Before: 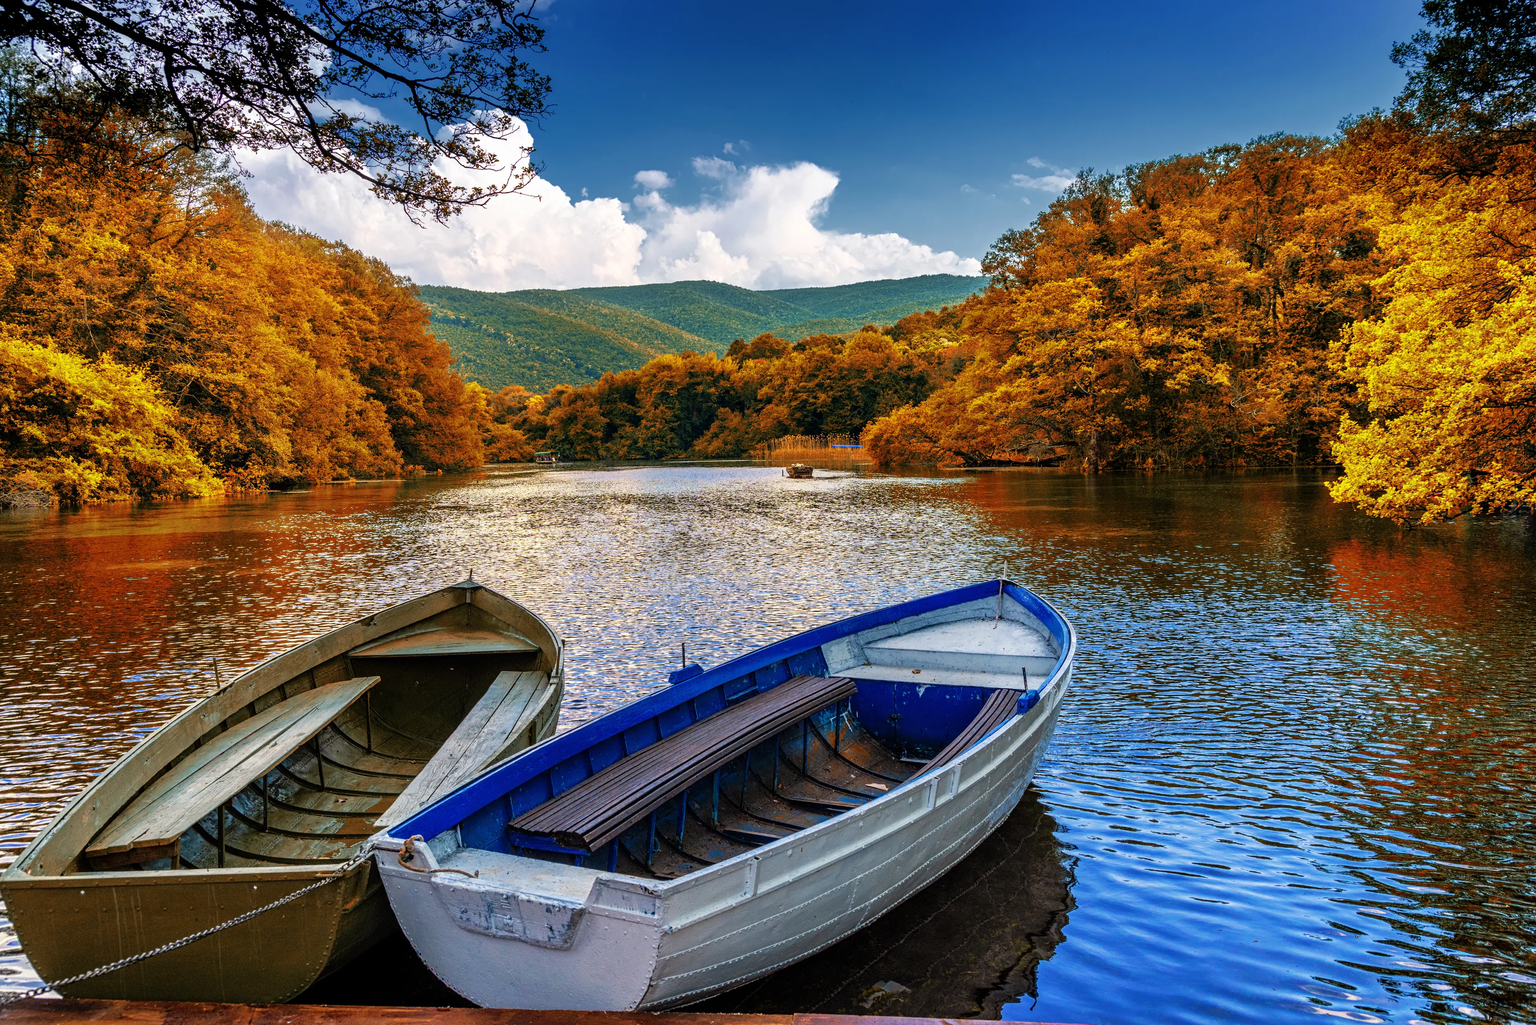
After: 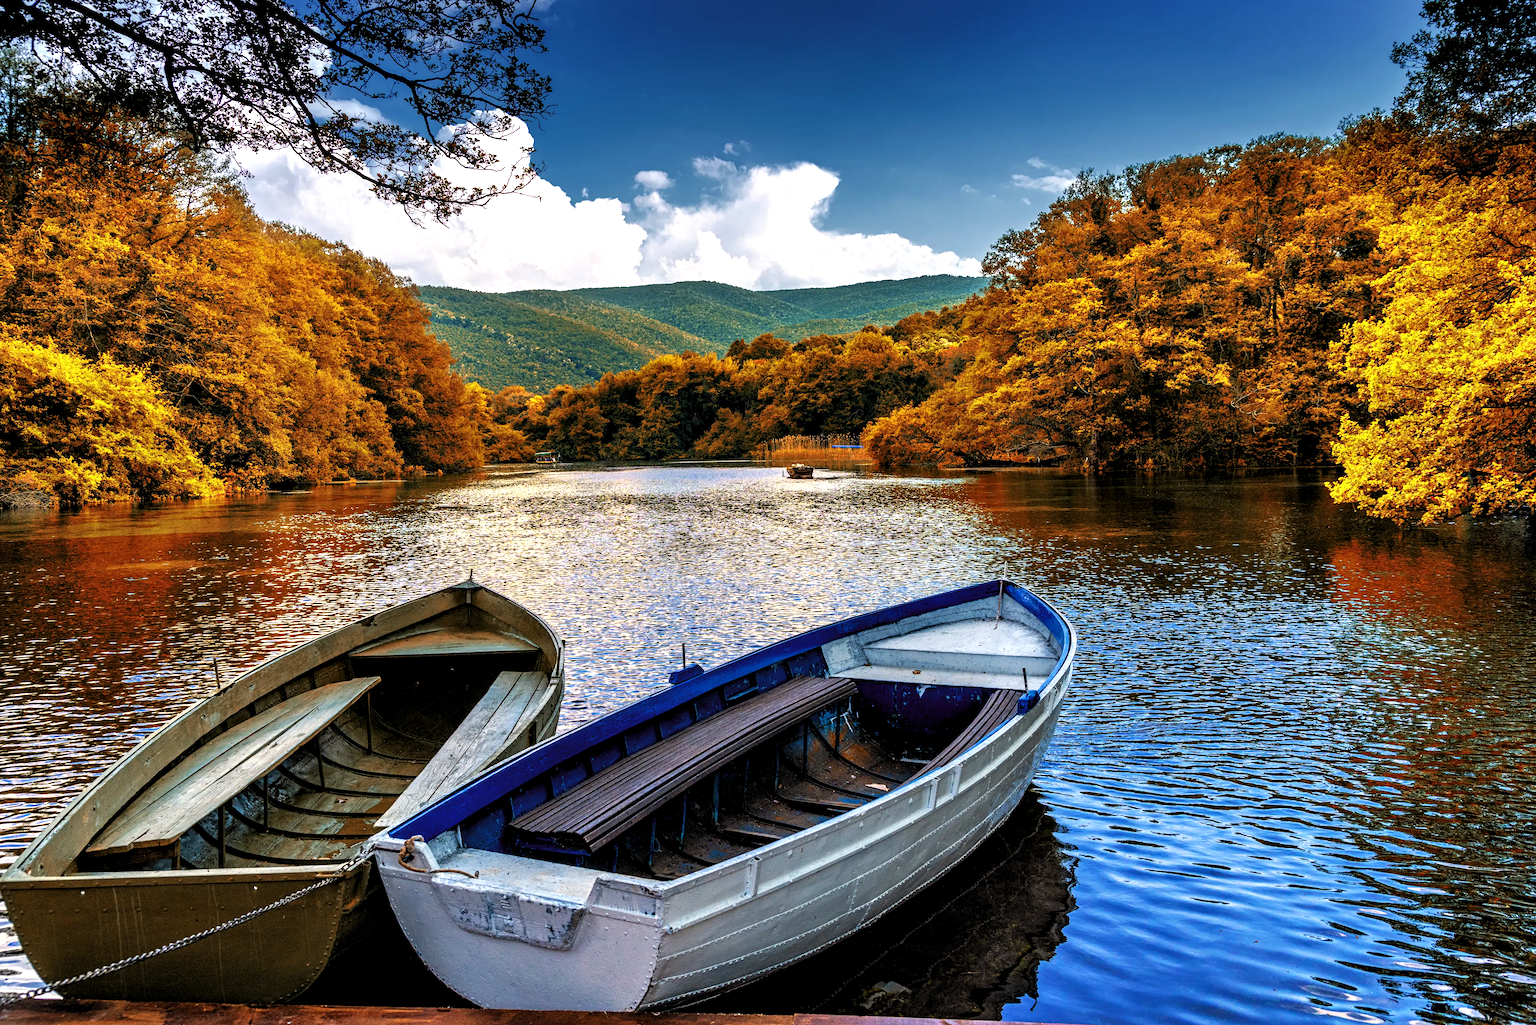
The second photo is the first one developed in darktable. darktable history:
contrast equalizer: octaves 7, y [[0.524 ×6], [0.512 ×6], [0.379 ×6], [0 ×6], [0 ×6]]
levels: white 99.91%, levels [0.062, 0.494, 0.925]
